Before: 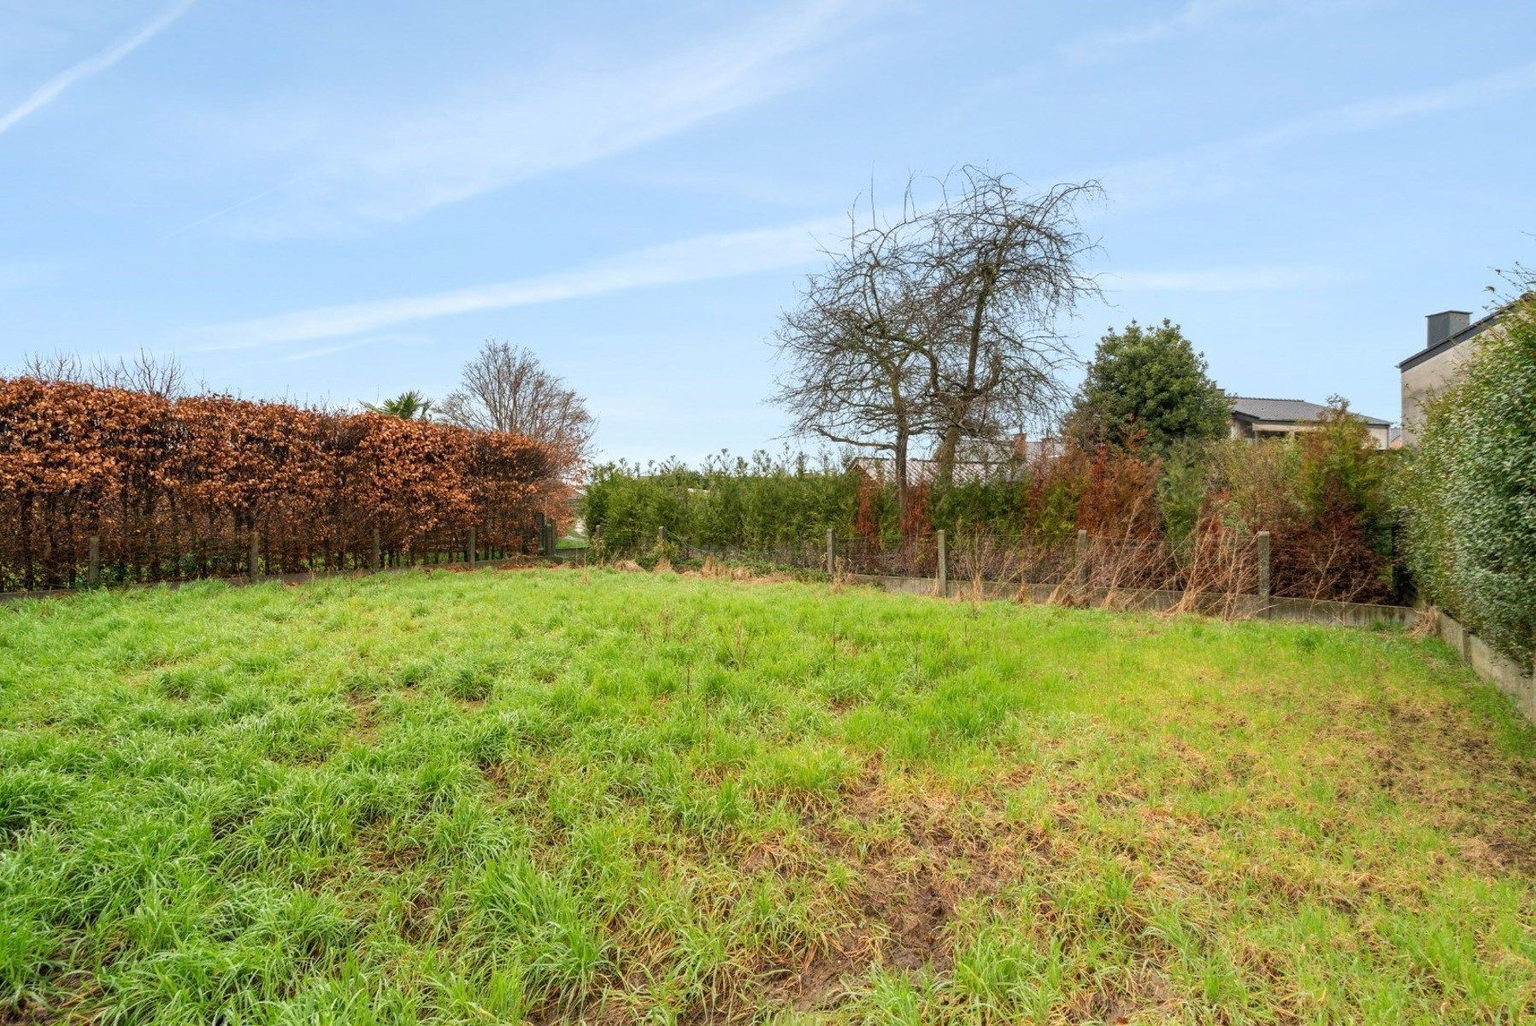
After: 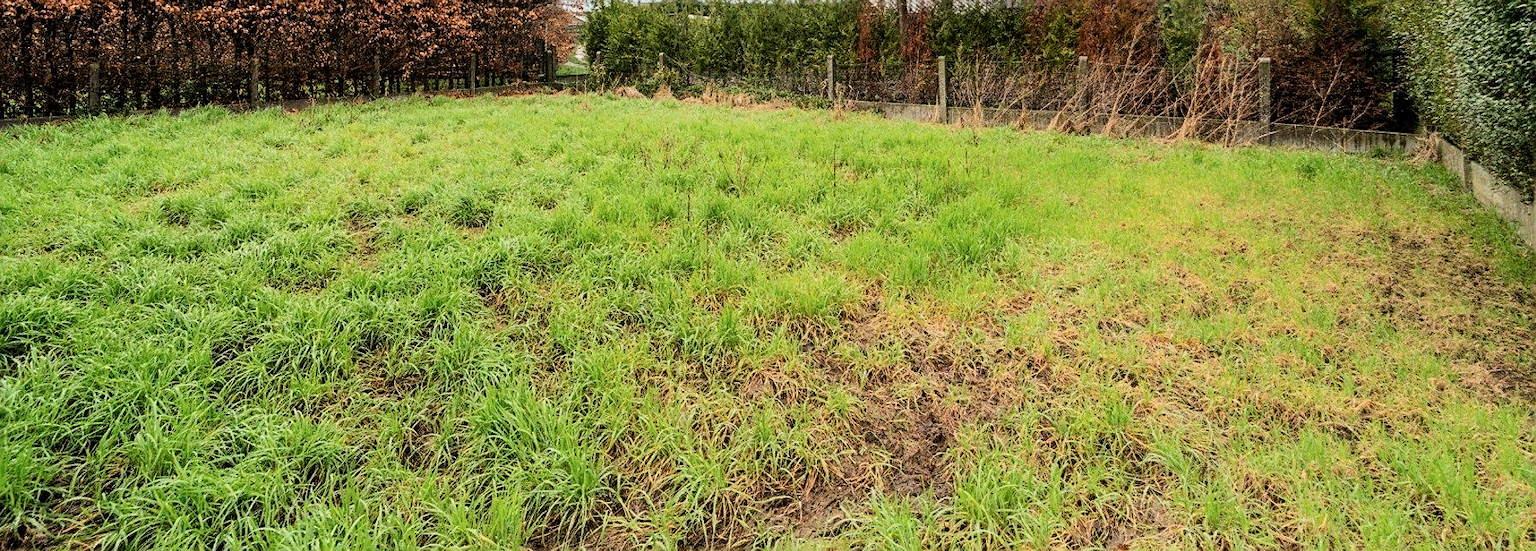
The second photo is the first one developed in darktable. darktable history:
sharpen: on, module defaults
filmic rgb: hardness 4.17, contrast 1.364, color science v6 (2022)
color balance rgb: perceptual saturation grading › global saturation -1%
crop and rotate: top 46.237%
